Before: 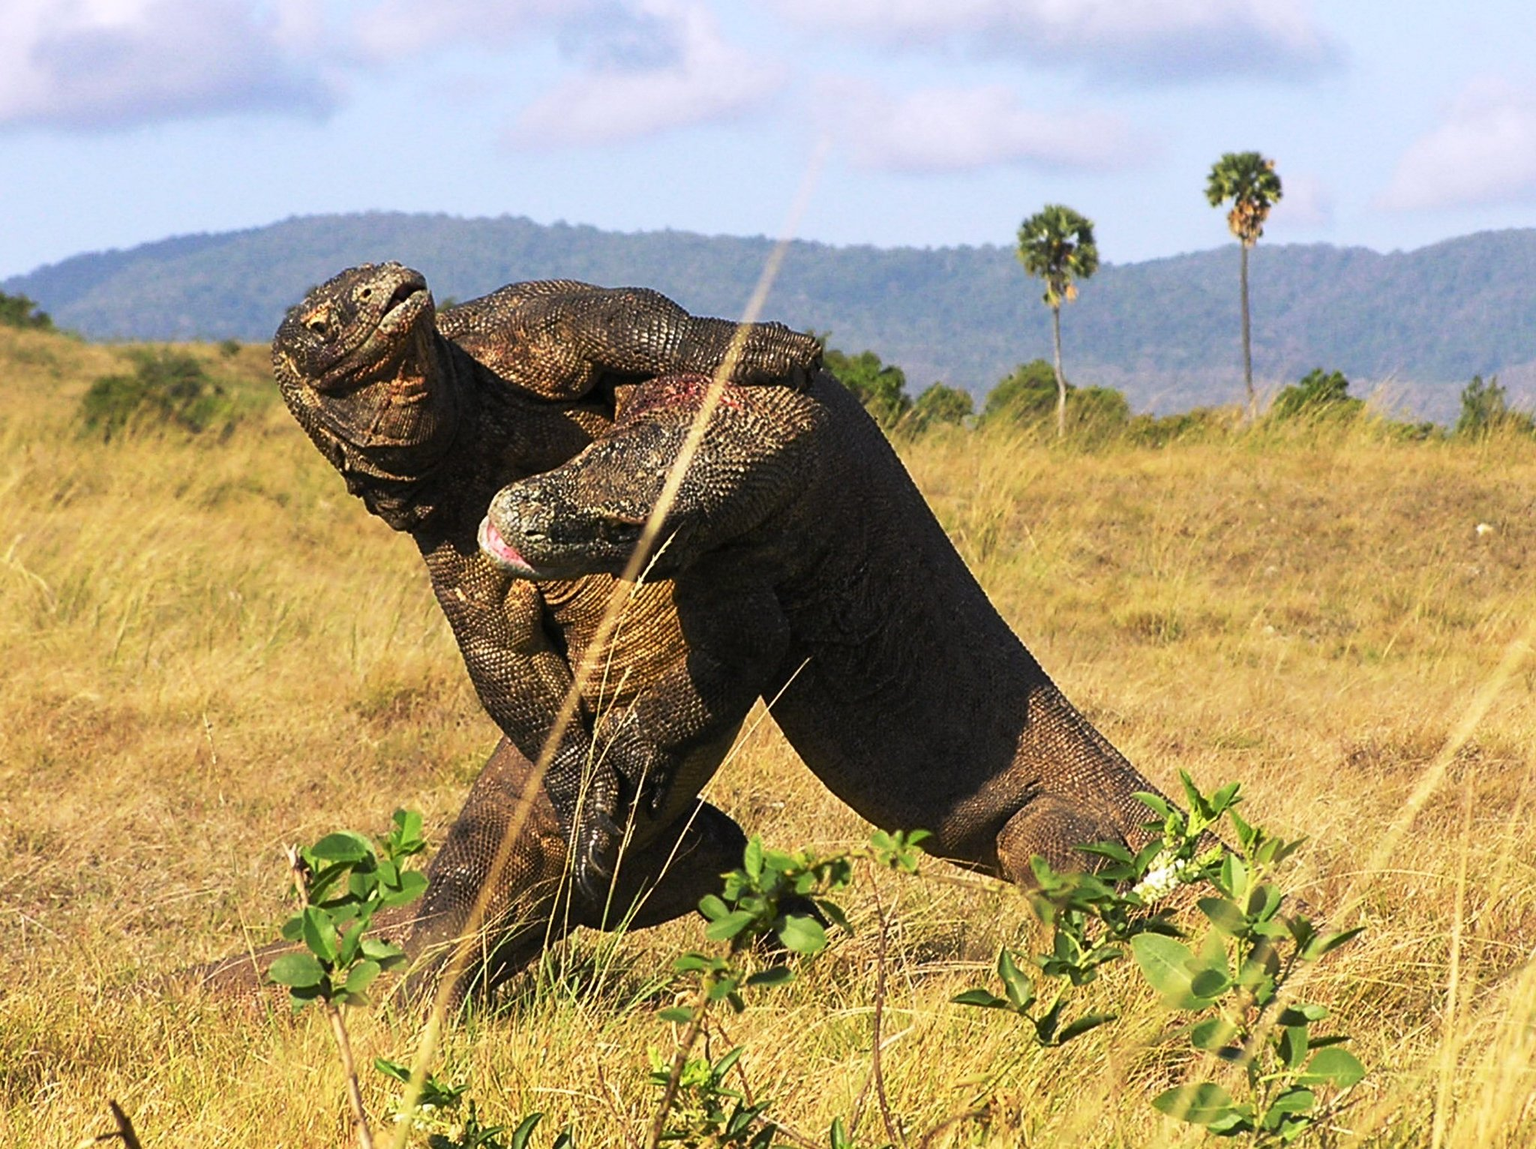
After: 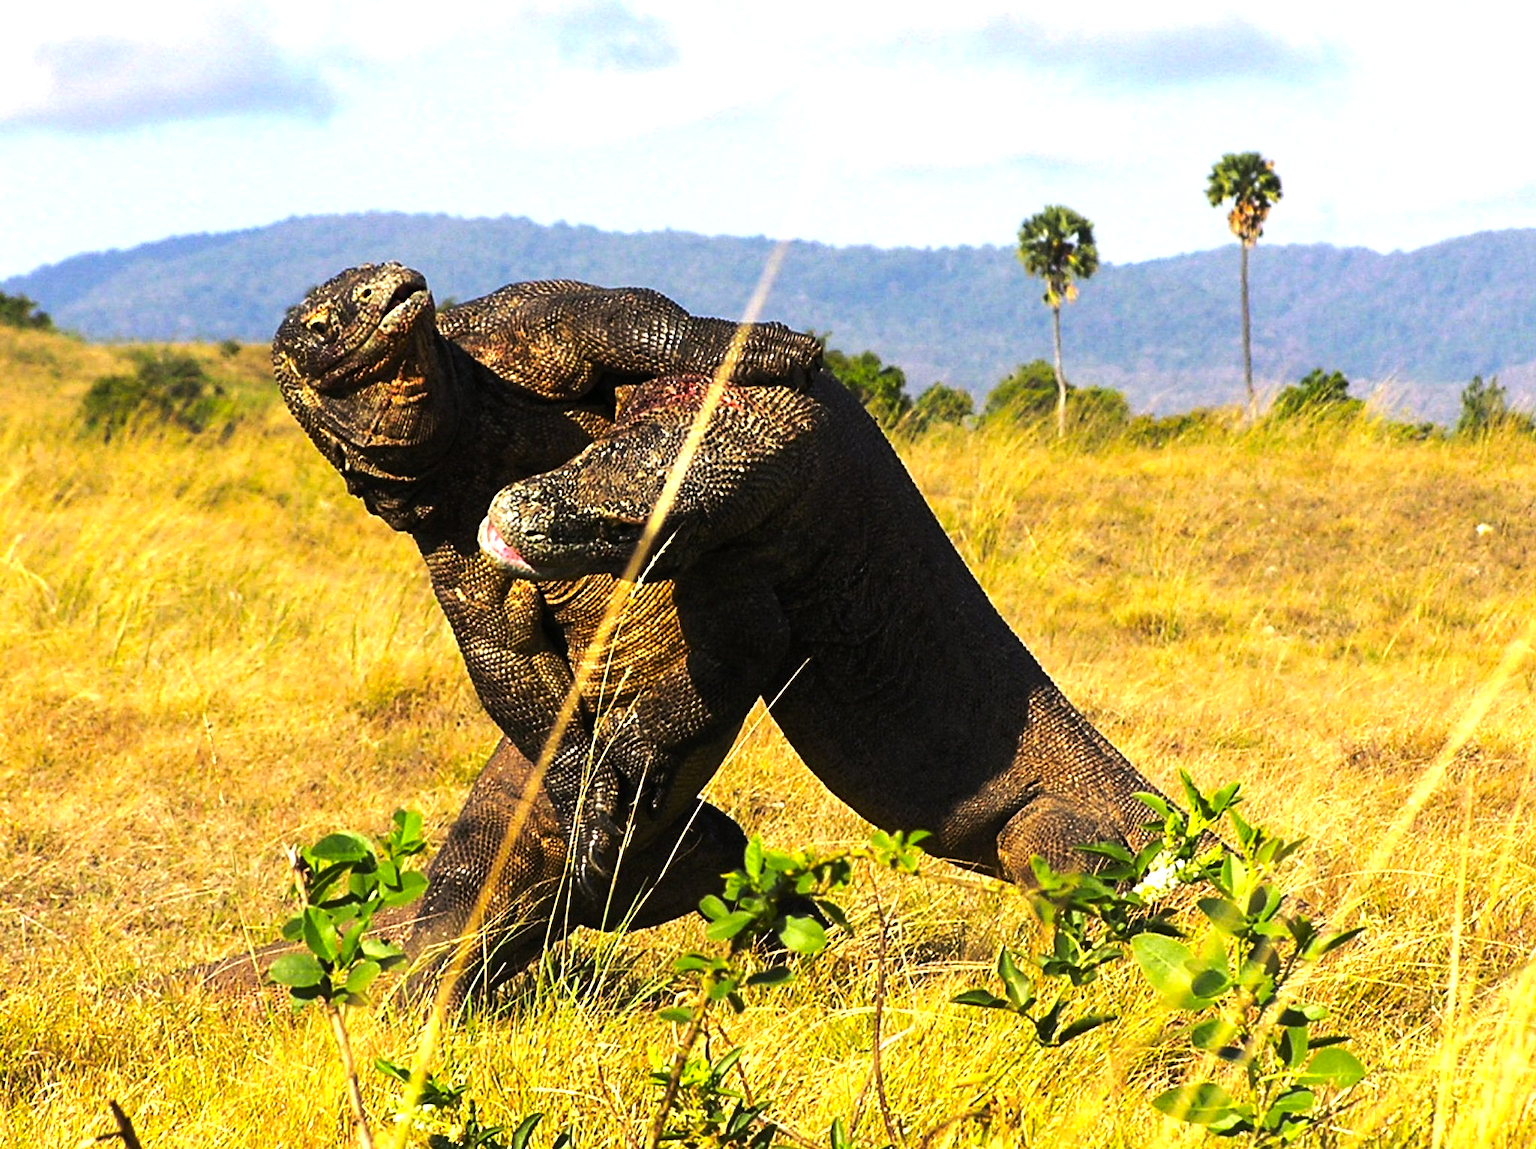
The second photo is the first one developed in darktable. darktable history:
color balance rgb: linear chroma grading › global chroma 9.032%, perceptual saturation grading › global saturation 13.42%, perceptual brilliance grading › highlights 18.158%, perceptual brilliance grading › mid-tones 31.049%, perceptual brilliance grading › shadows -30.885%
